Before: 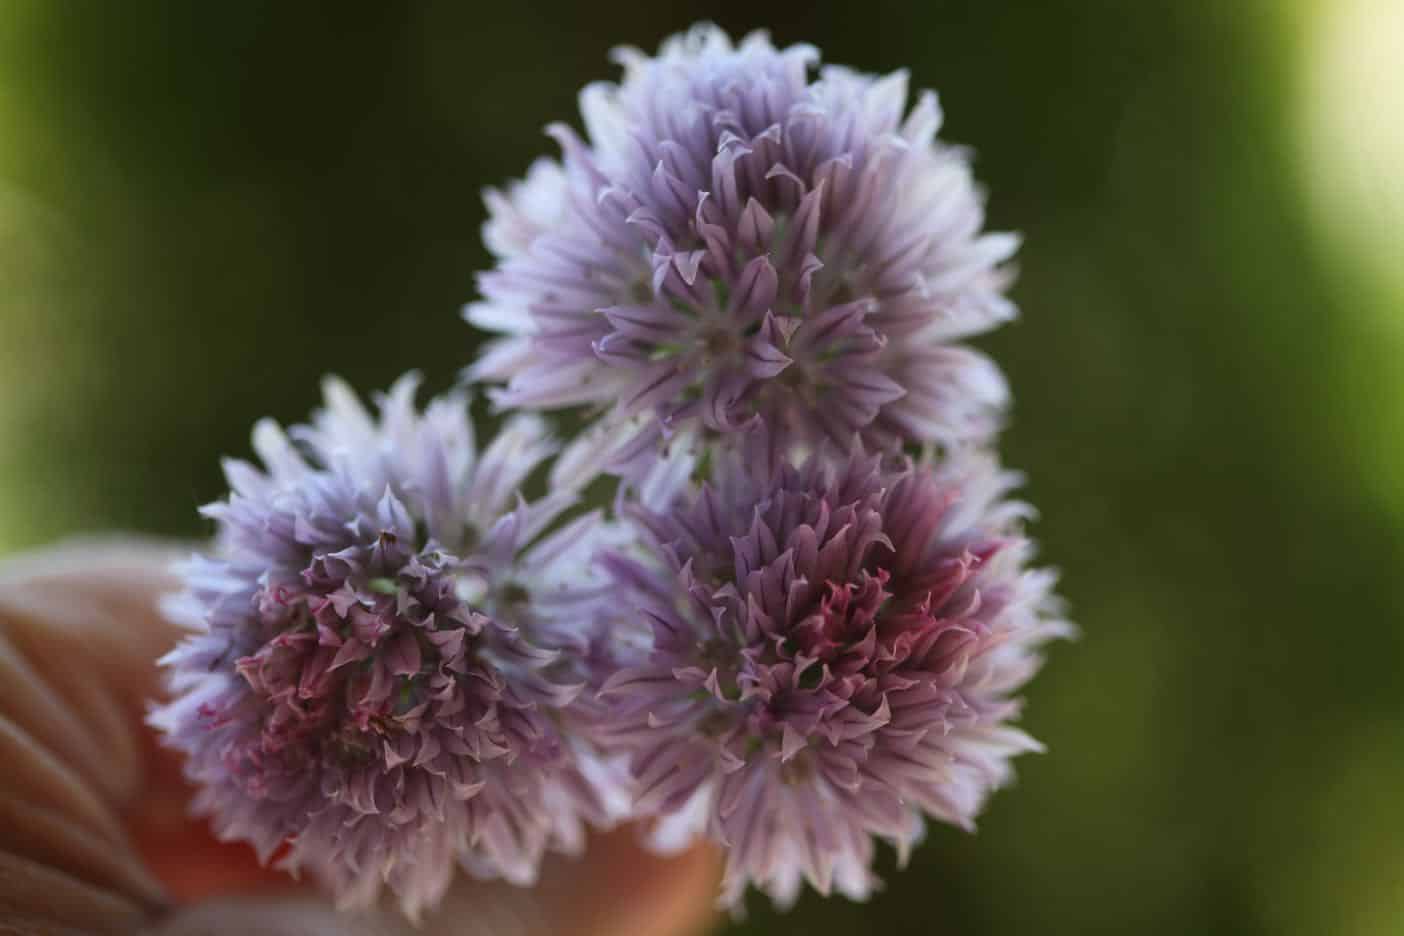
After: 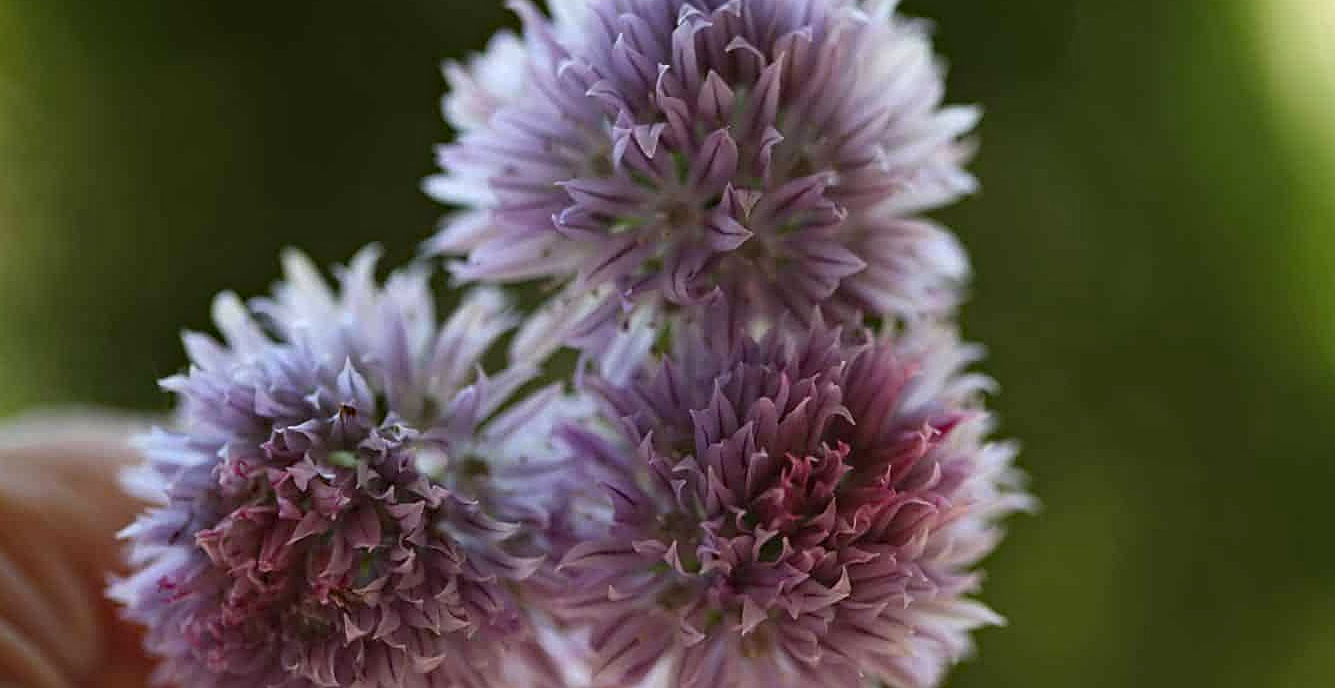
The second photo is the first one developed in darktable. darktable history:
haze removal: compatibility mode true, adaptive false
crop and rotate: left 2.917%, top 13.649%, right 1.995%, bottom 12.759%
sharpen: amount 0.538
